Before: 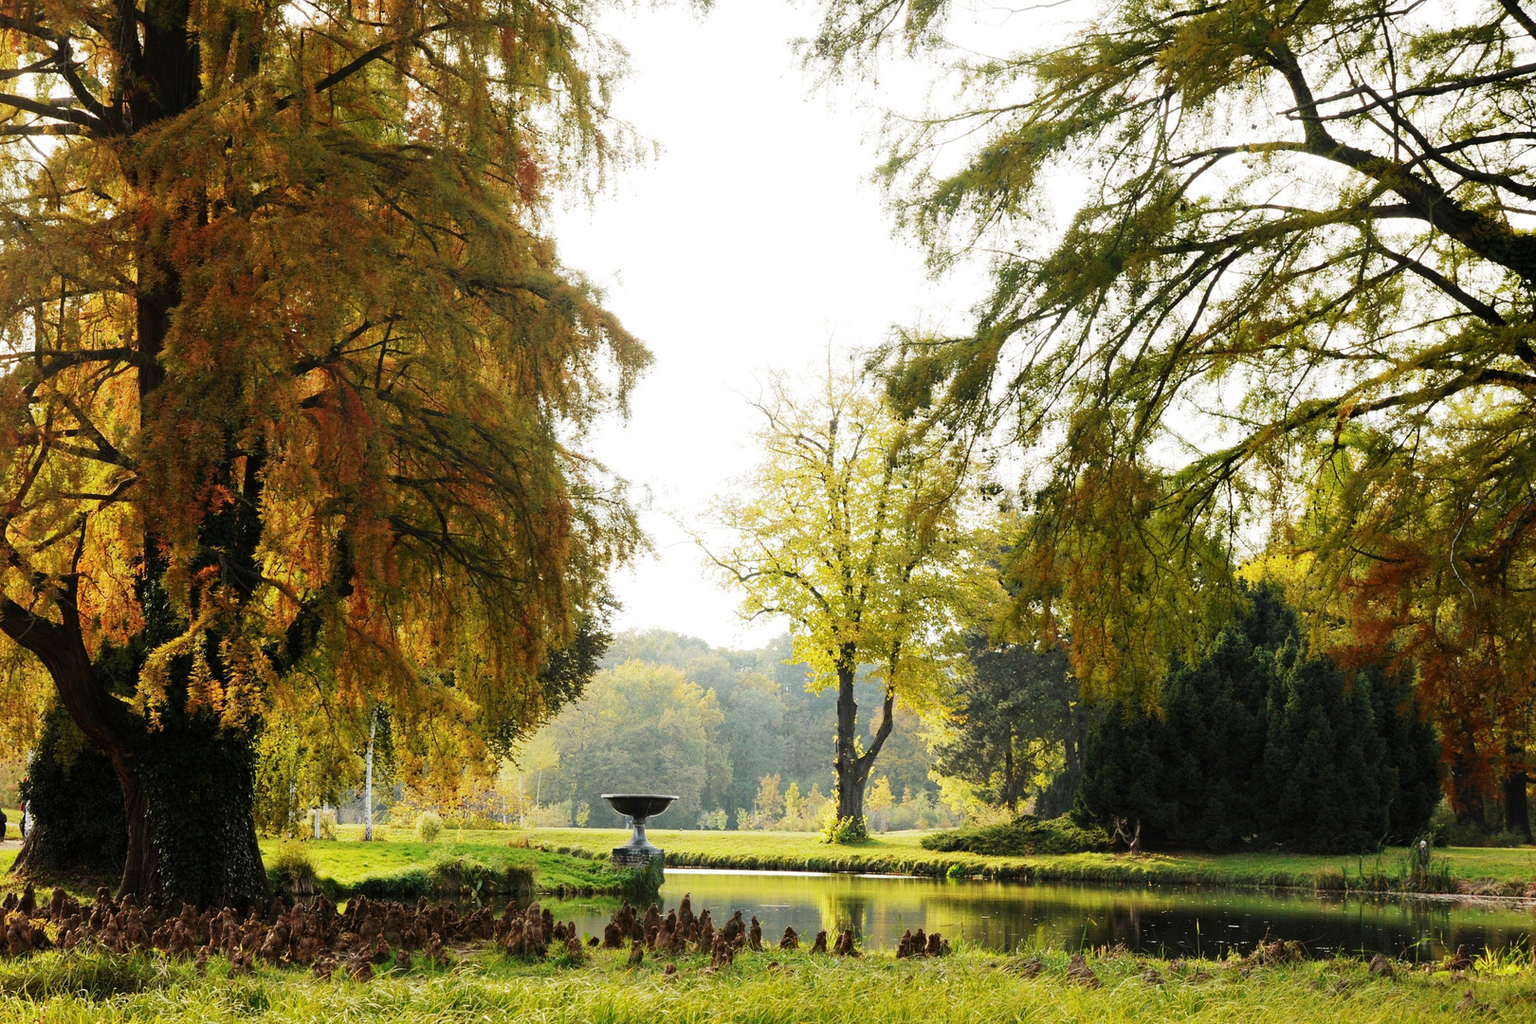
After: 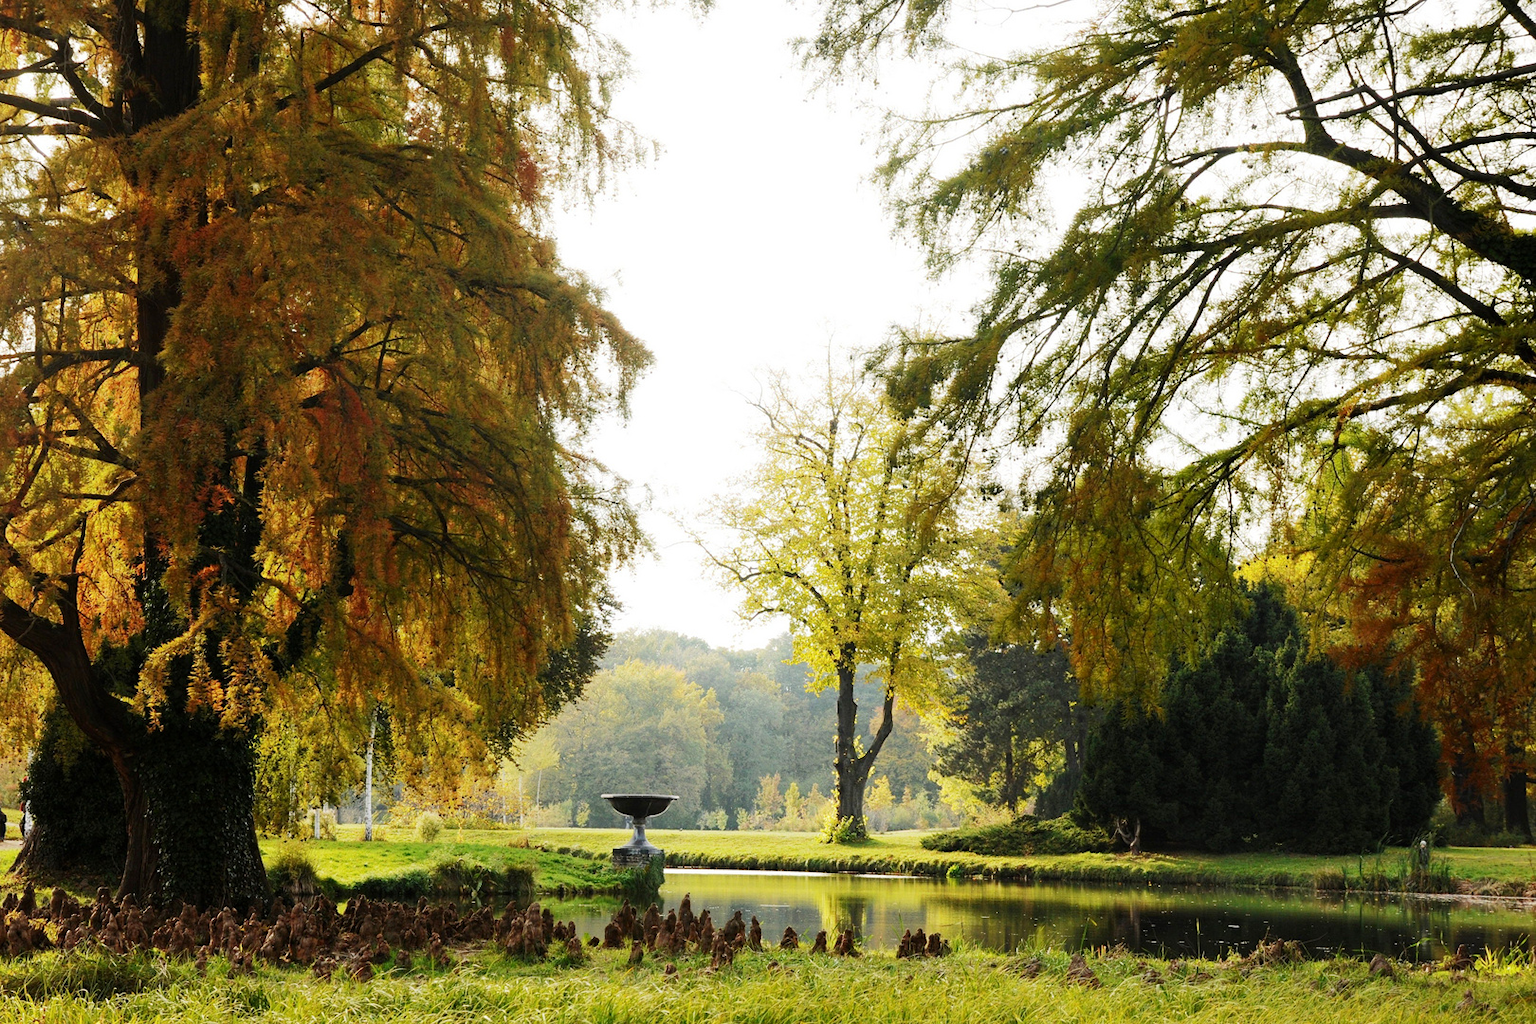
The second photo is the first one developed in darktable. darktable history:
tone curve: curves: ch0 [(0, 0) (0.003, 0.003) (0.011, 0.01) (0.025, 0.023) (0.044, 0.042) (0.069, 0.065) (0.1, 0.094) (0.136, 0.128) (0.177, 0.167) (0.224, 0.211) (0.277, 0.261) (0.335, 0.315) (0.399, 0.375) (0.468, 0.441) (0.543, 0.543) (0.623, 0.623) (0.709, 0.709) (0.801, 0.801) (0.898, 0.898) (1, 1)], color space Lab, independent channels, preserve colors none
